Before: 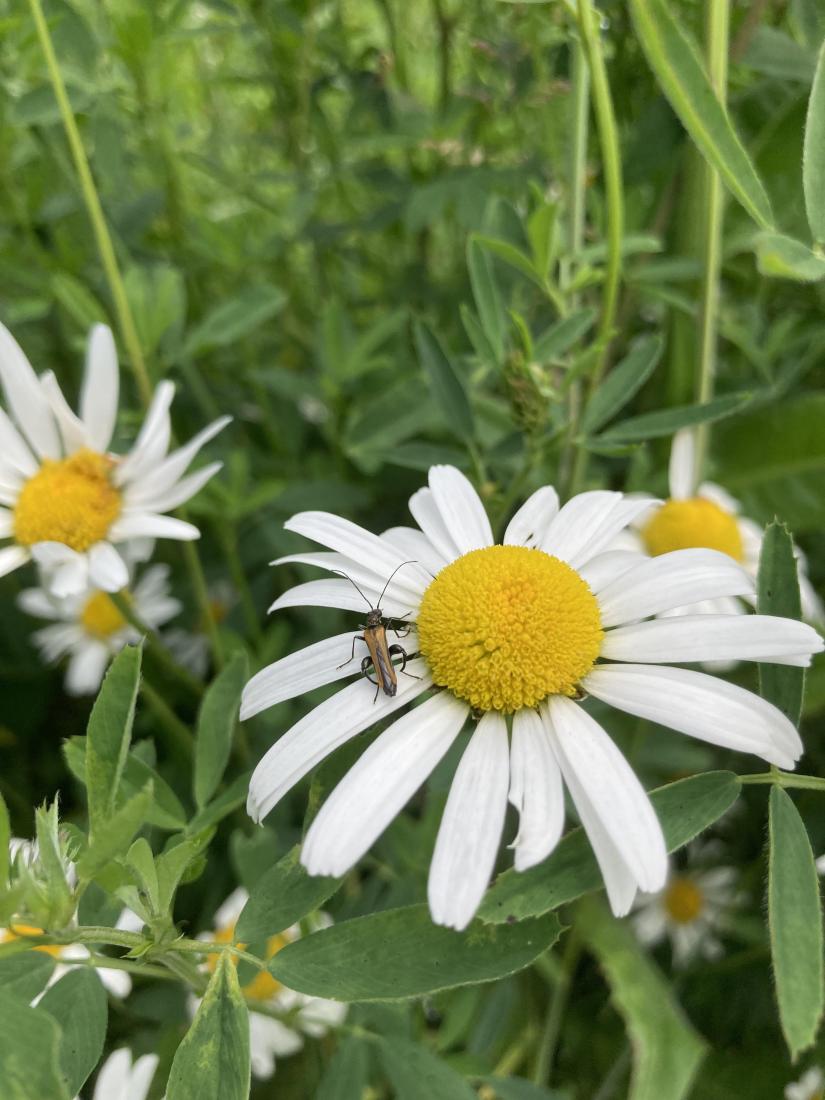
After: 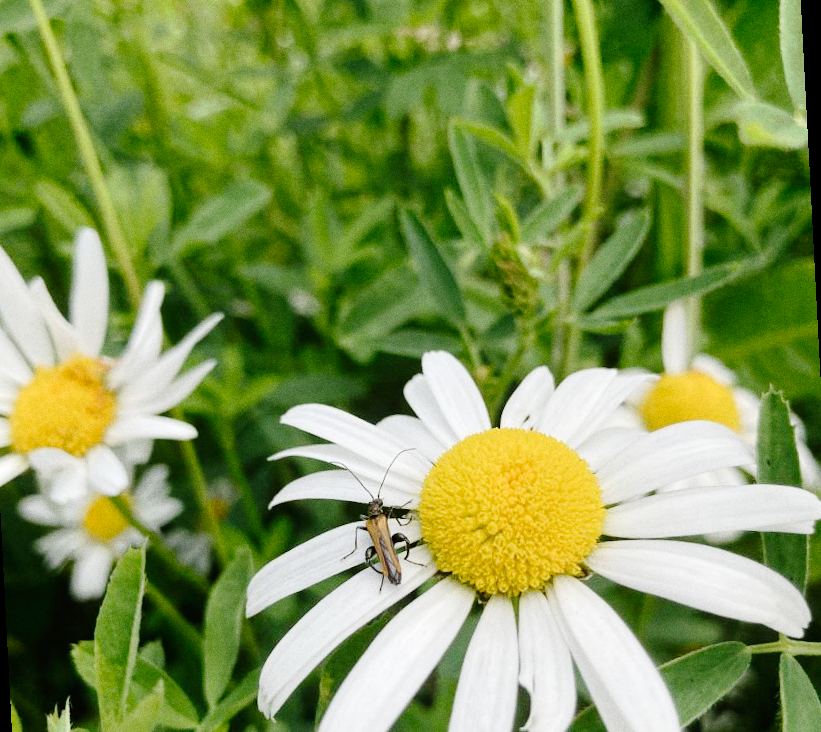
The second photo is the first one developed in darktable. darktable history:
crop: left 0.387%, top 5.469%, bottom 19.809%
grain: coarseness 0.09 ISO
tone curve: curves: ch0 [(0, 0) (0.003, 0.001) (0.011, 0.006) (0.025, 0.012) (0.044, 0.018) (0.069, 0.025) (0.1, 0.045) (0.136, 0.074) (0.177, 0.124) (0.224, 0.196) (0.277, 0.289) (0.335, 0.396) (0.399, 0.495) (0.468, 0.585) (0.543, 0.663) (0.623, 0.728) (0.709, 0.808) (0.801, 0.87) (0.898, 0.932) (1, 1)], preserve colors none
rotate and perspective: rotation -3°, crop left 0.031, crop right 0.968, crop top 0.07, crop bottom 0.93
